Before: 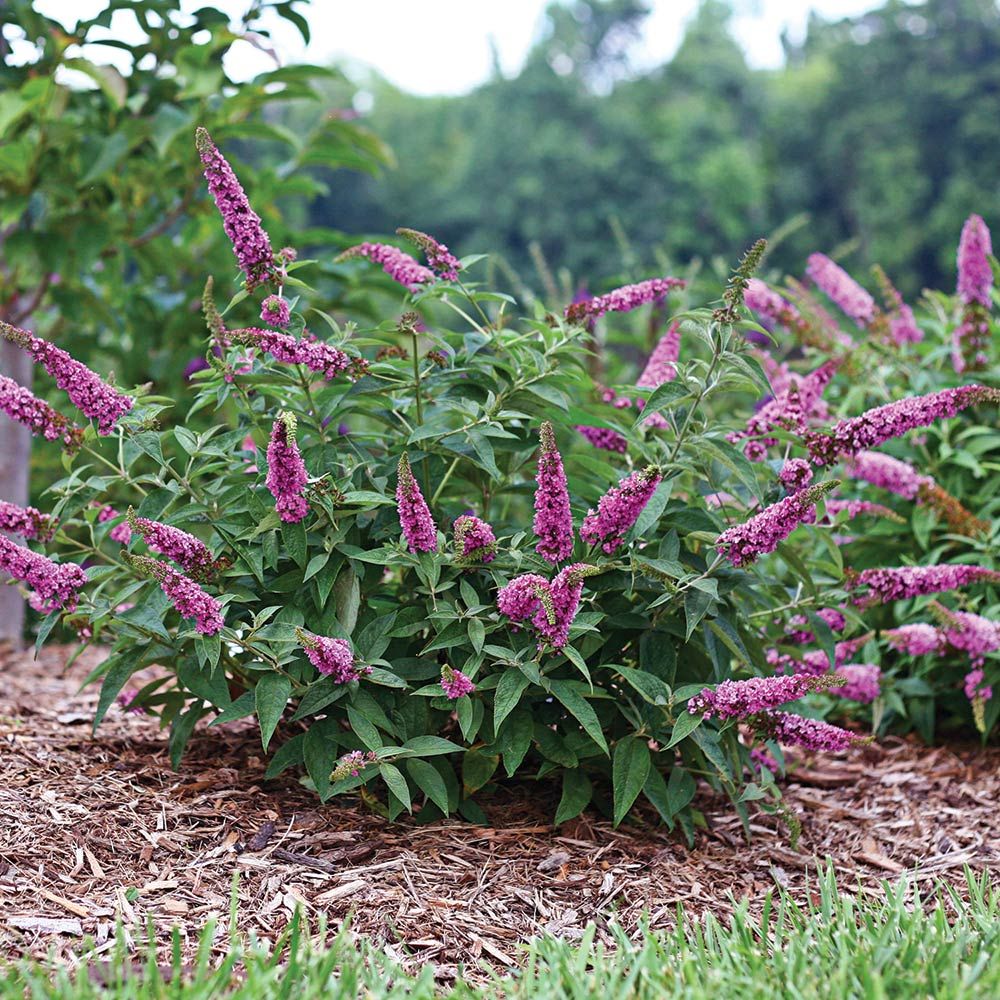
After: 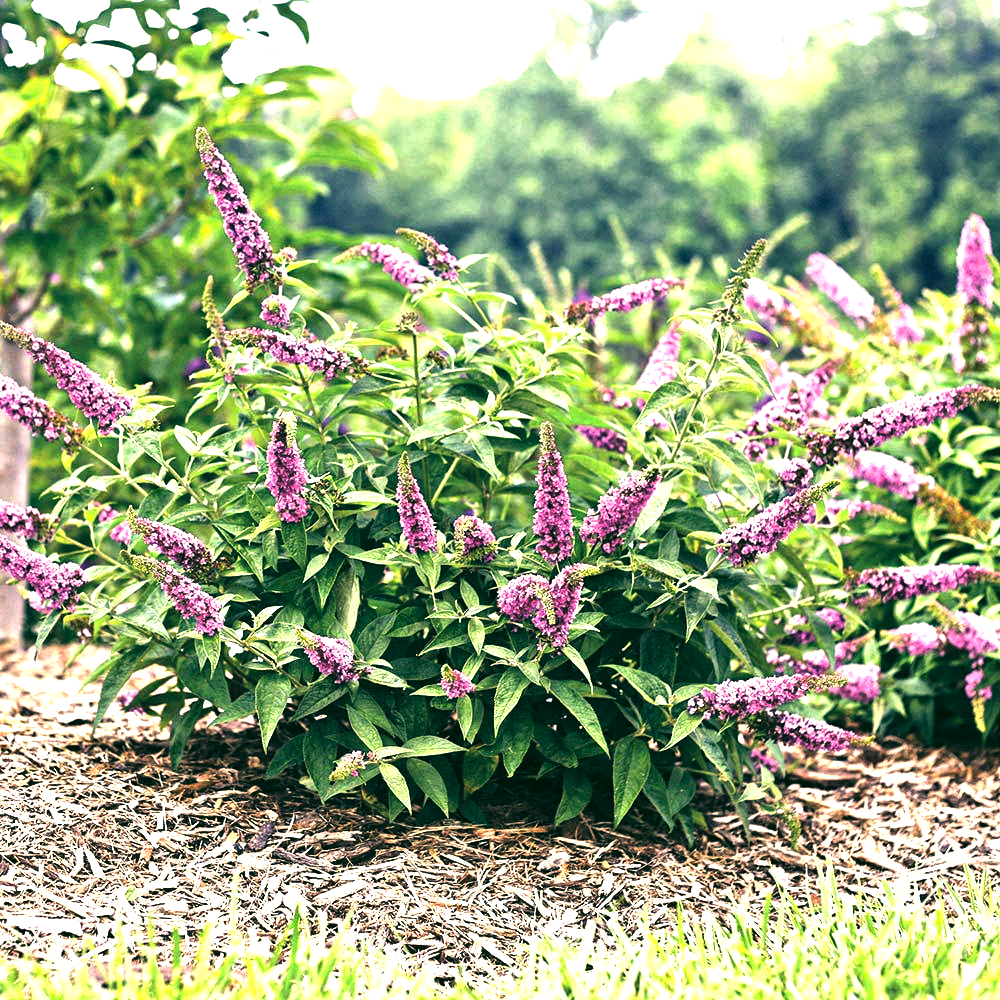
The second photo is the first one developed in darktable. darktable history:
exposure: black level correction -0.005, exposure 1 EV, compensate highlight preservation false
color balance rgb: shadows lift › luminance -40.929%, shadows lift › chroma 14.244%, shadows lift › hue 261.5°, perceptual saturation grading › global saturation 0.136%, global vibrance -17.042%, contrast -6.269%
levels: levels [0.044, 0.475, 0.791]
color correction: highlights a* 4.71, highlights b* 24.81, shadows a* -15.52, shadows b* 3.9
